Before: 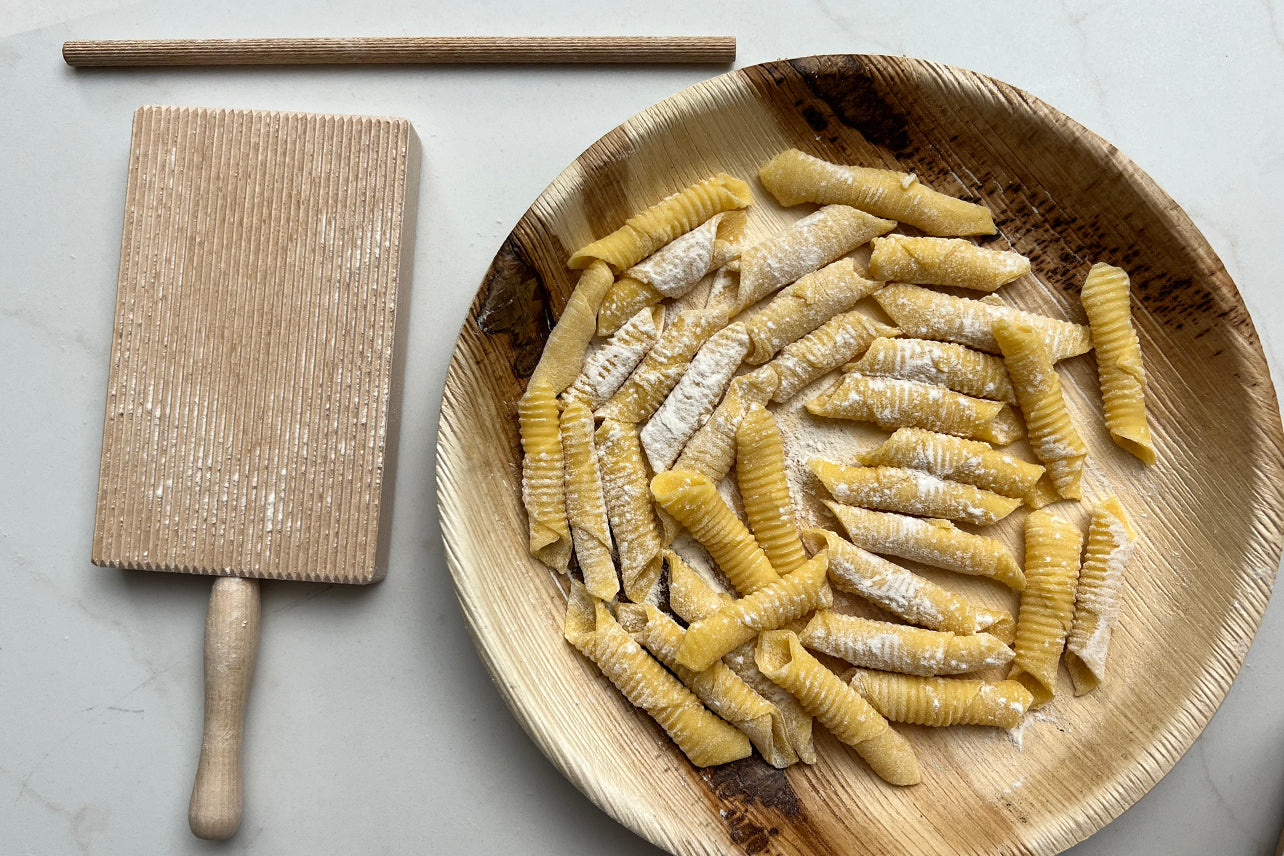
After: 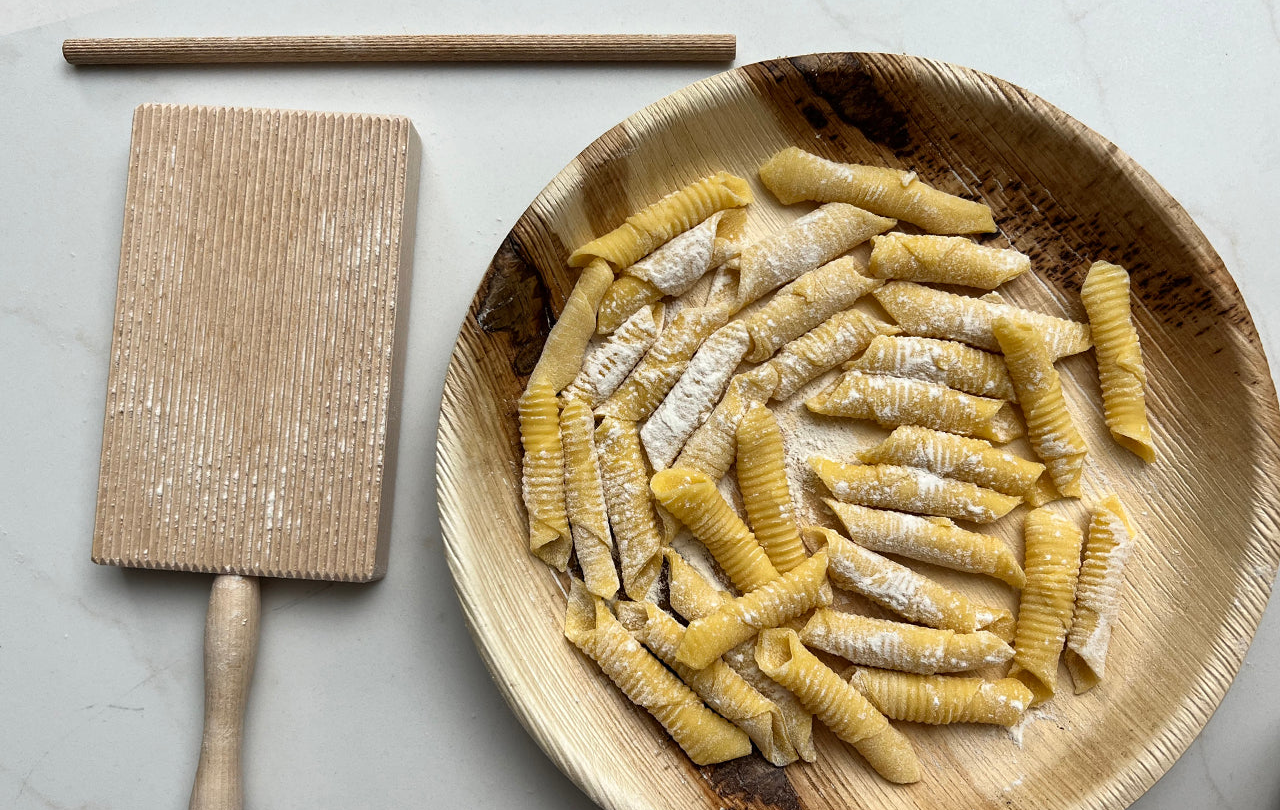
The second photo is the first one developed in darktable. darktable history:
crop: top 0.325%, right 0.258%, bottom 4.998%
